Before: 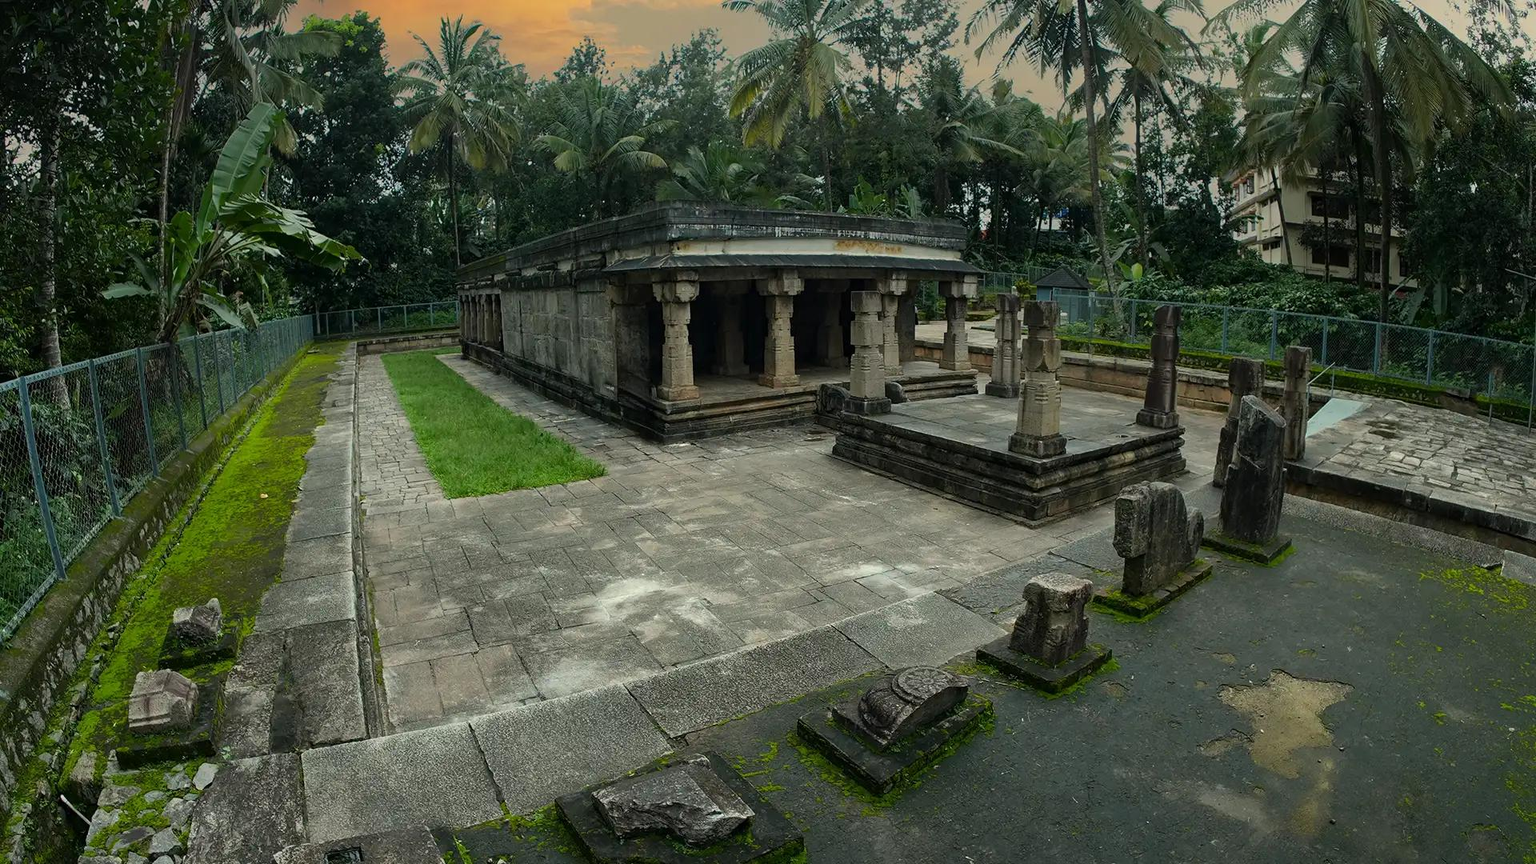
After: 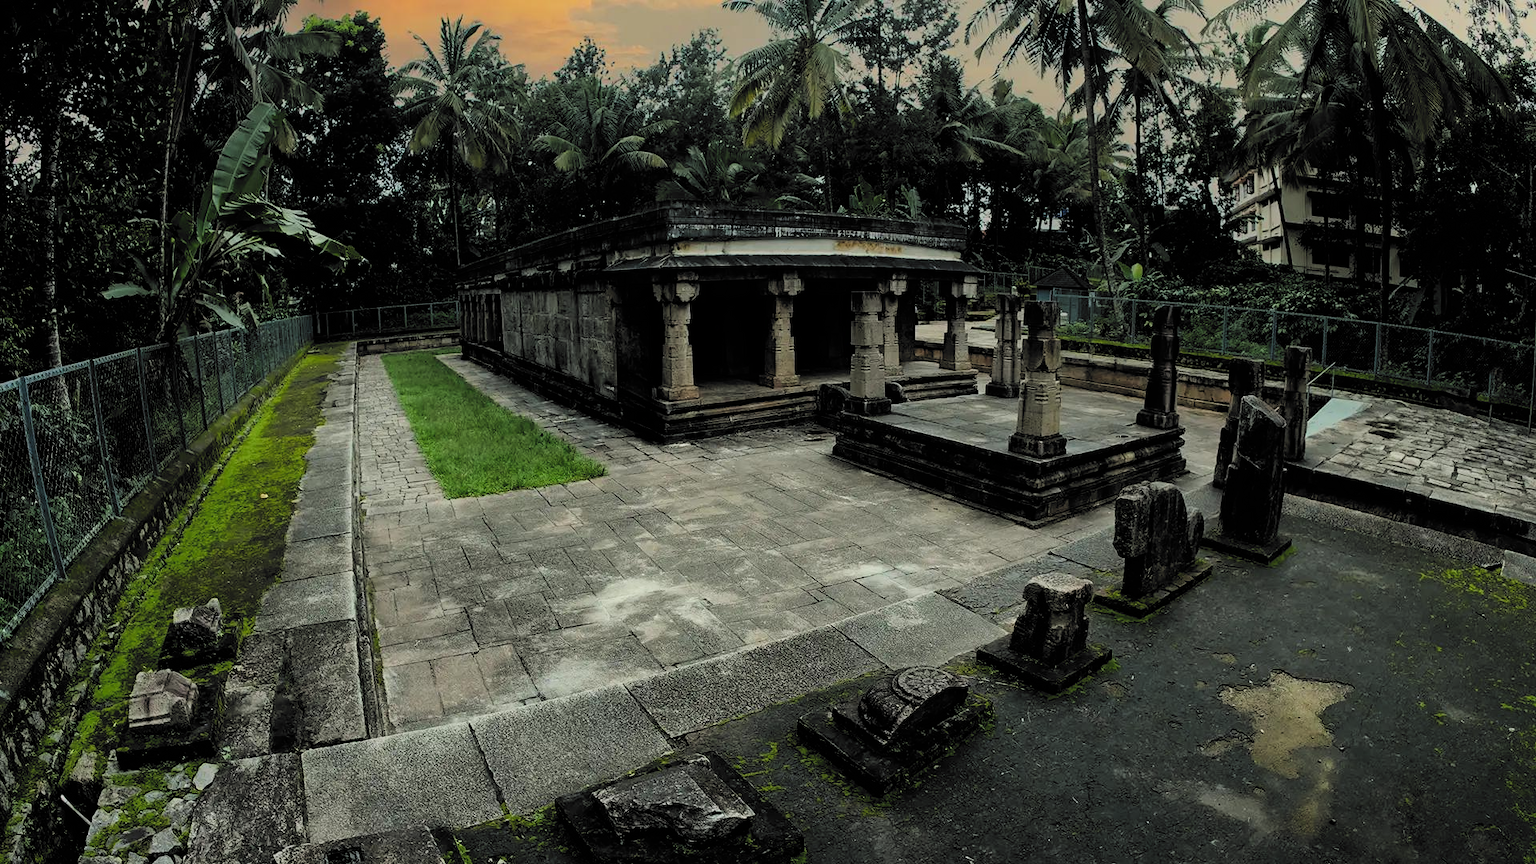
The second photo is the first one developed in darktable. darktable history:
filmic rgb: black relative exposure -5.1 EV, white relative exposure 3.99 EV, hardness 2.89, contrast 1.299, highlights saturation mix -29.11%, color science v6 (2022)
